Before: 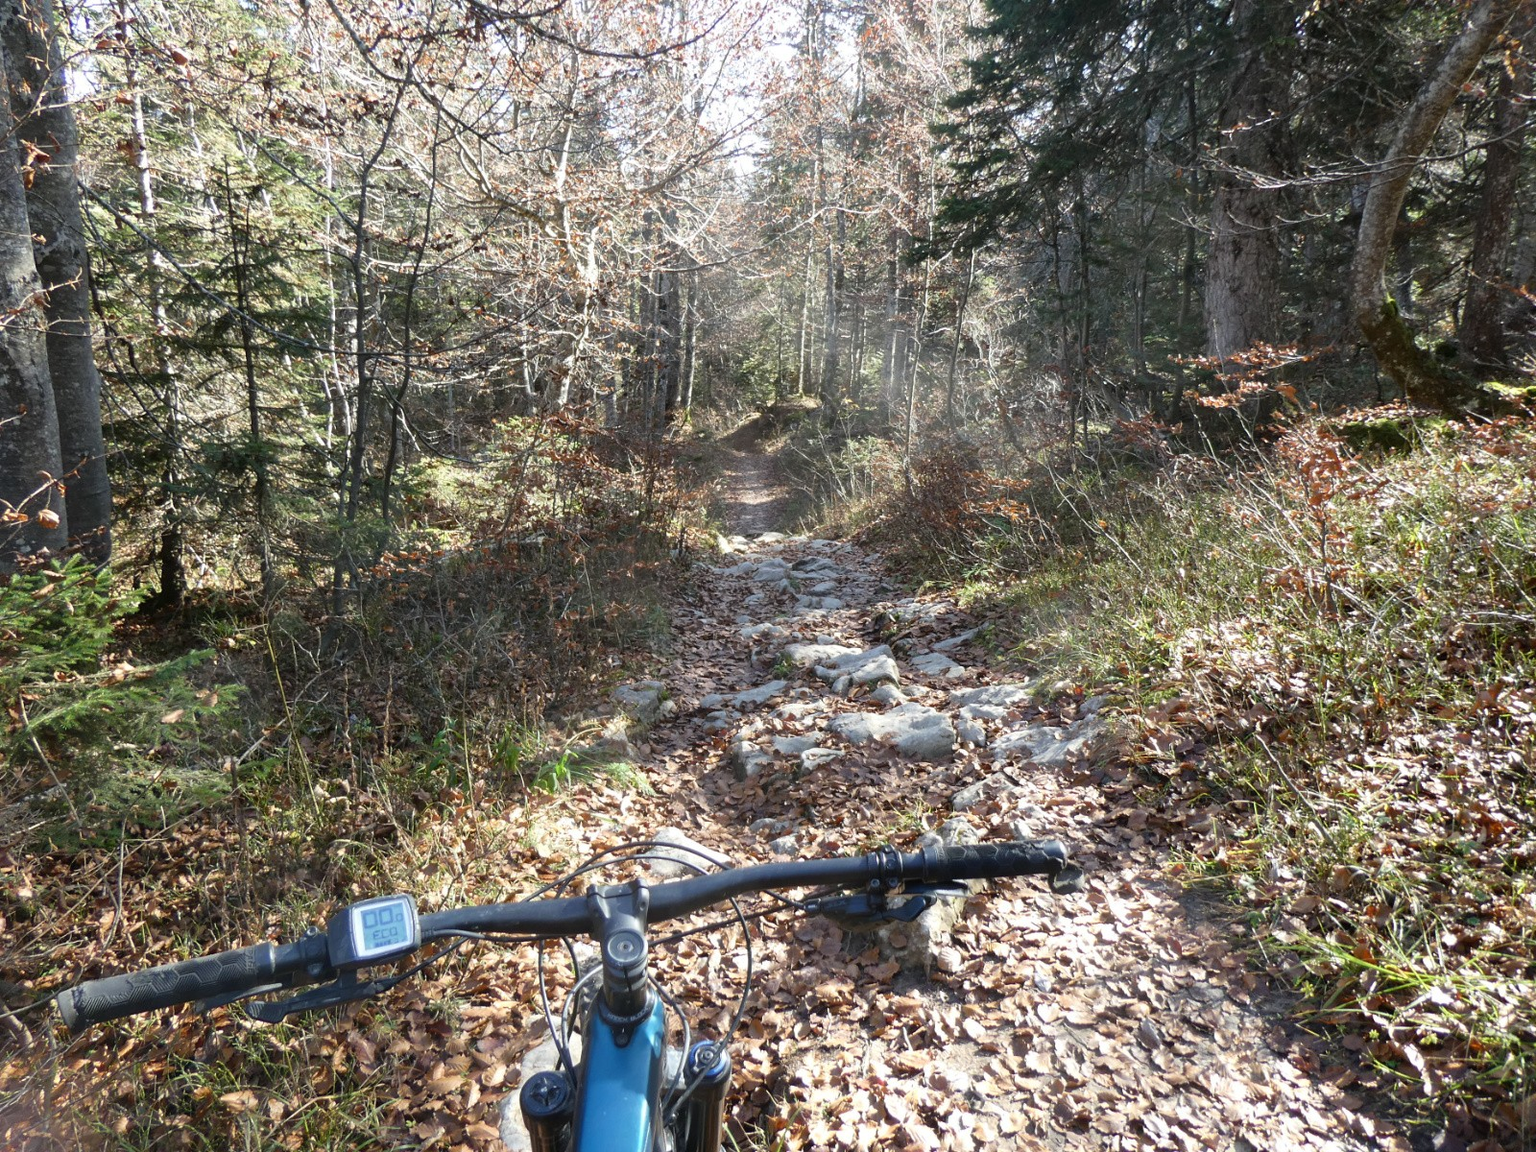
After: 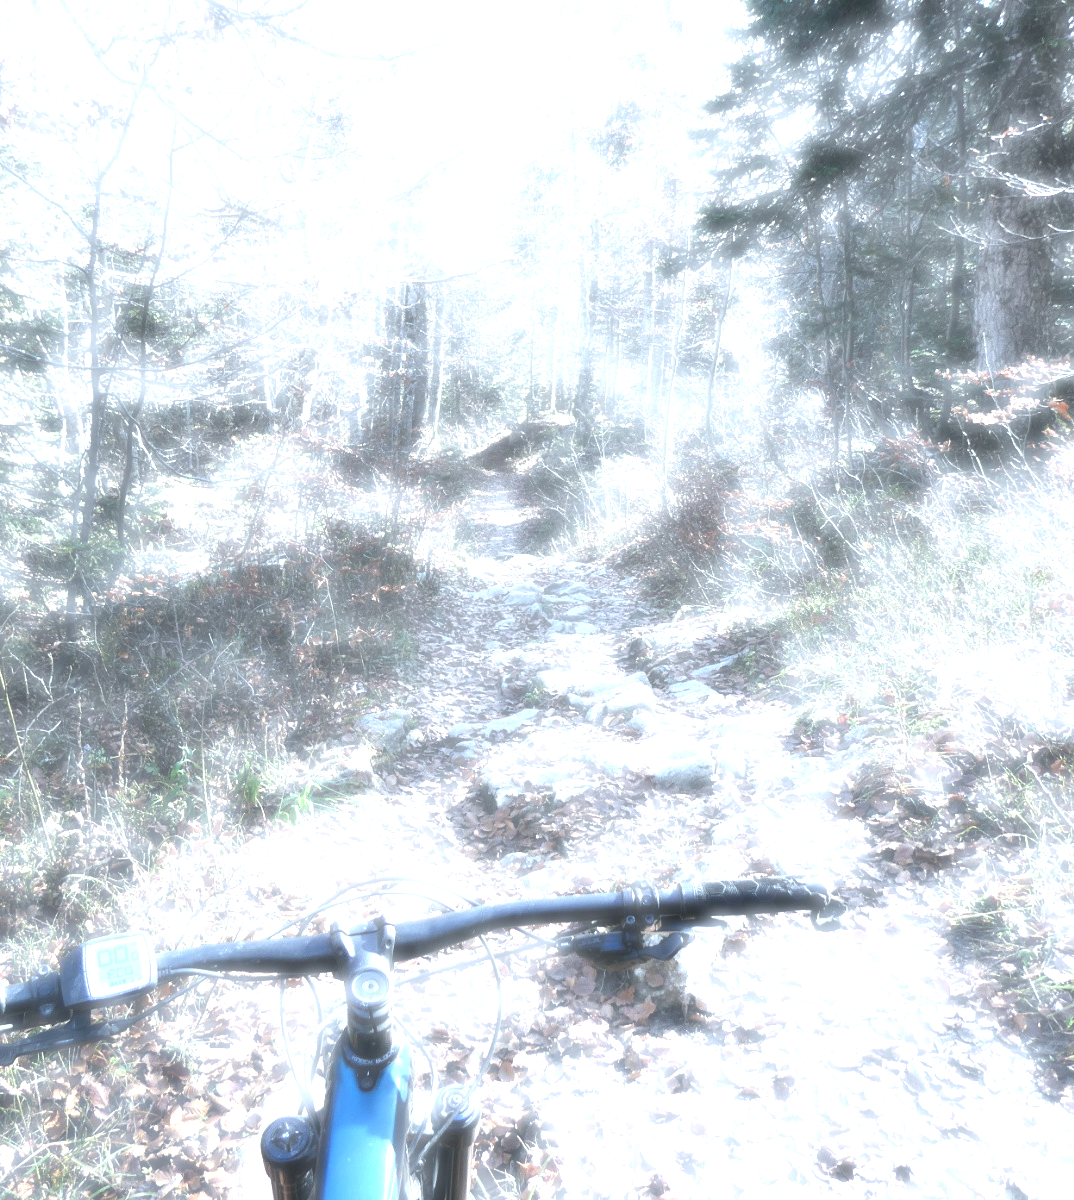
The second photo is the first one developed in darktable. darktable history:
crop and rotate: left 17.592%, right 15.23%
contrast equalizer: octaves 7, y [[0.528 ×6], [0.514 ×6], [0.362 ×6], [0 ×6], [0 ×6]]
color calibration: illuminant custom, x 0.368, y 0.373, temperature 4340.85 K
exposure: black level correction 0.001, exposure 1.13 EV, compensate highlight preservation false
haze removal: strength -0.892, distance 0.23, compatibility mode true, adaptive false
